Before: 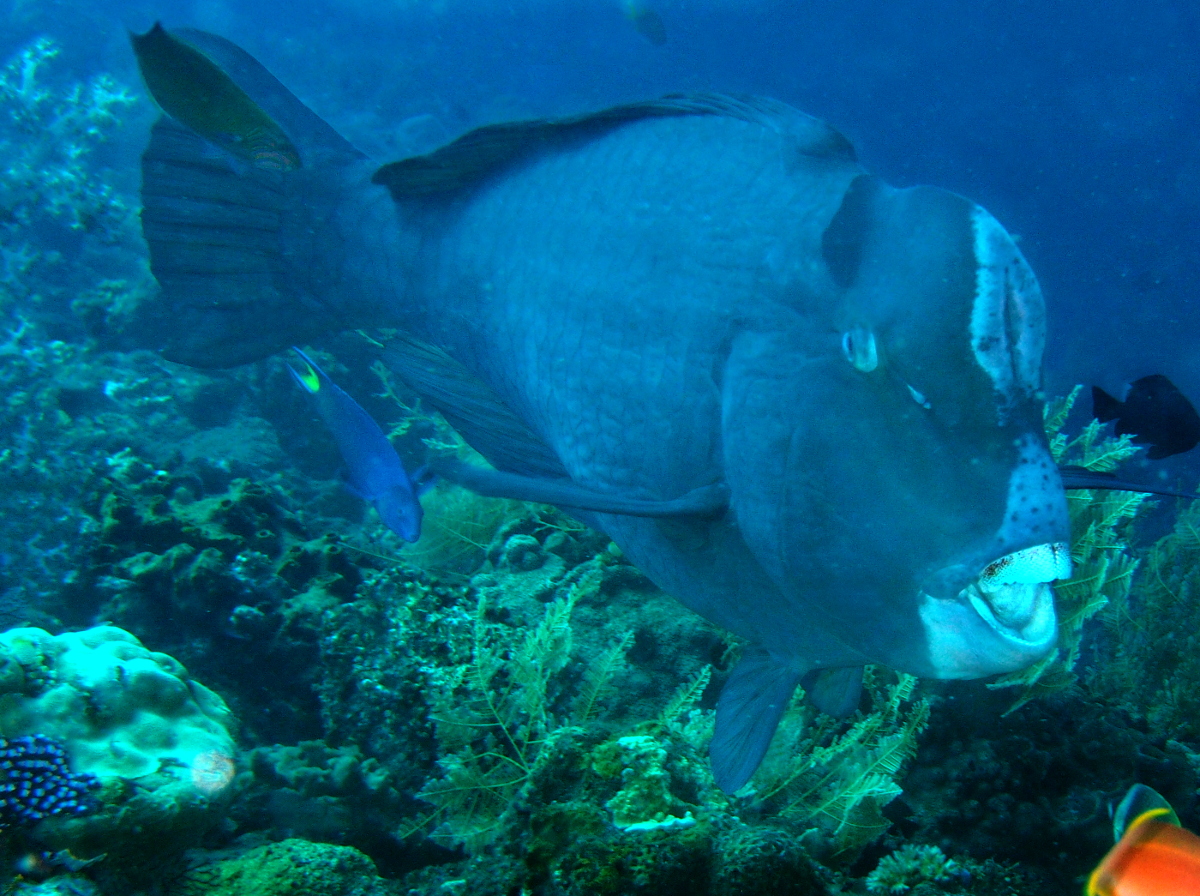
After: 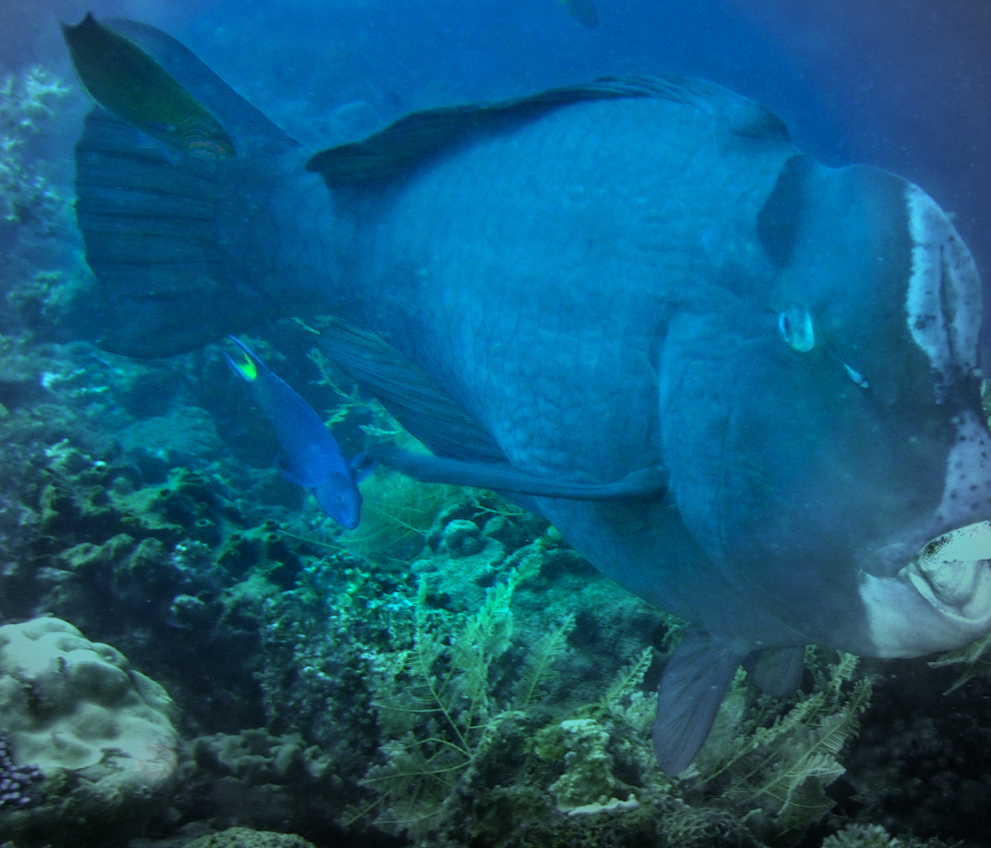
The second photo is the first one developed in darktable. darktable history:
tone equalizer: edges refinement/feathering 500, mask exposure compensation -1.57 EV, preserve details no
vignetting: center (-0.054, -0.356), automatic ratio true, unbound false
crop and rotate: angle 0.864°, left 4.313%, top 0.91%, right 11.364%, bottom 2.489%
